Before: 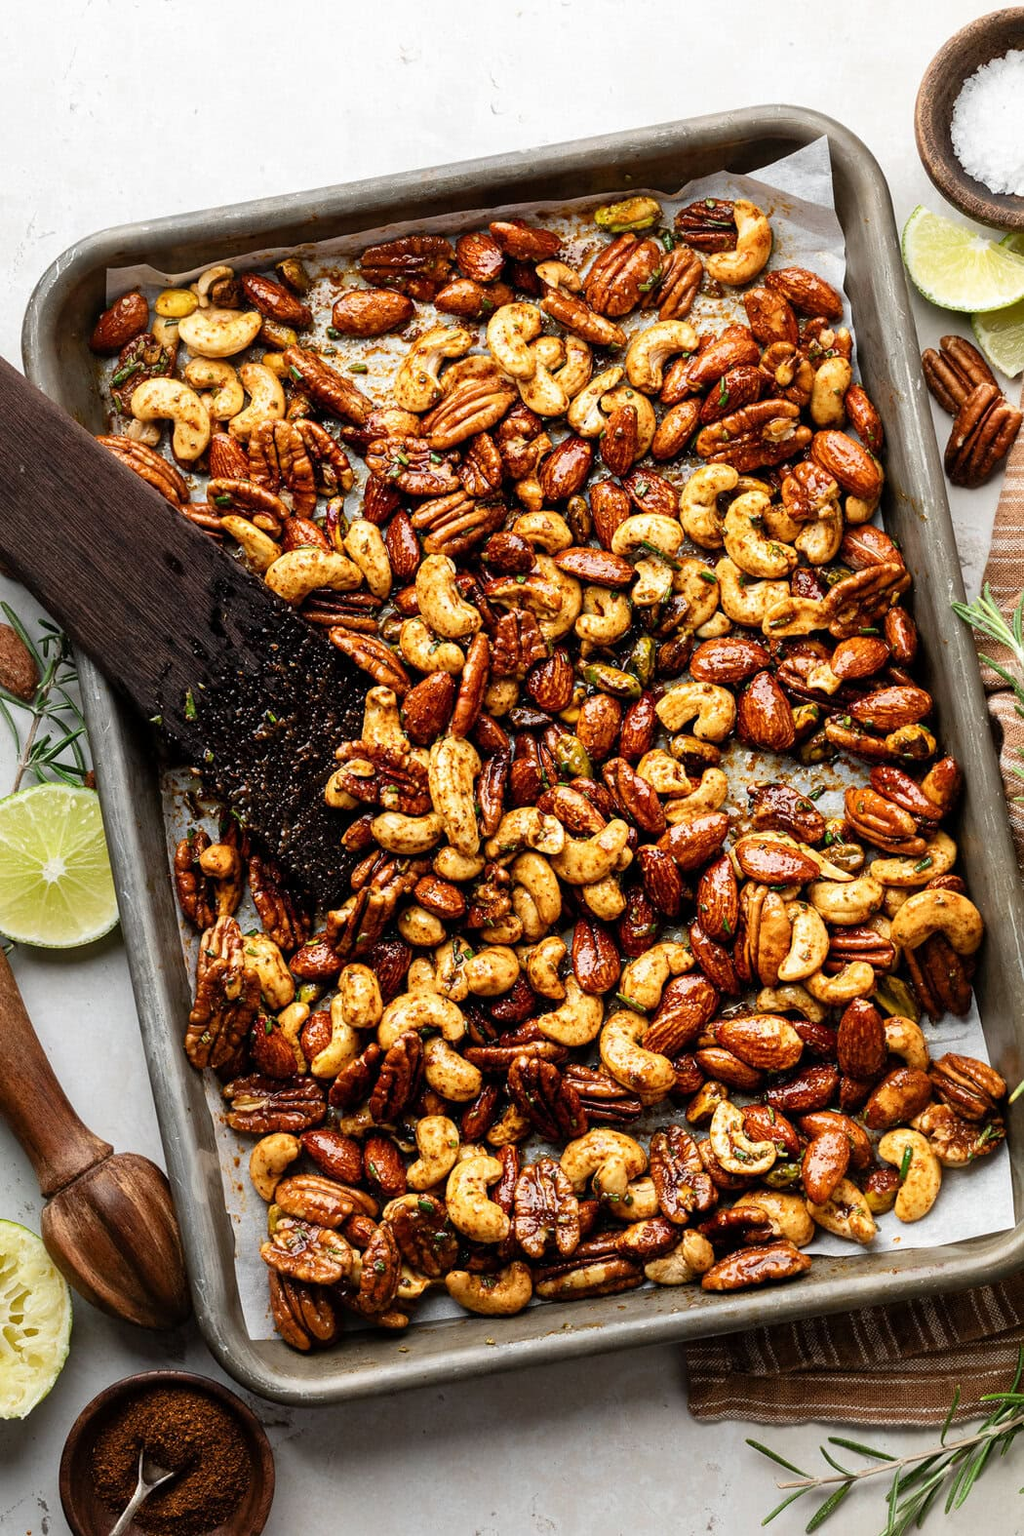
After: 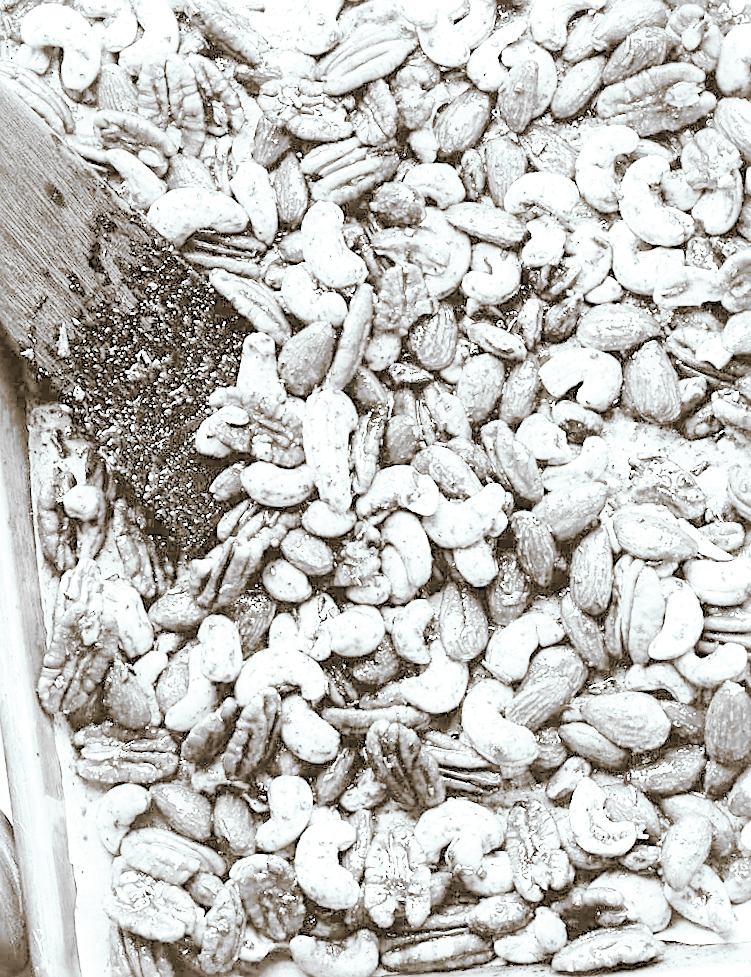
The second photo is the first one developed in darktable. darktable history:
sharpen: on, module defaults
tone equalizer: on, module defaults
contrast brightness saturation: brightness 1
monochrome: a -6.99, b 35.61, size 1.4
split-toning: shadows › hue 37.98°, highlights › hue 185.58°, balance -55.261
crop and rotate: angle -3.37°, left 9.79%, top 20.73%, right 12.42%, bottom 11.82%
exposure: black level correction 0, exposure 1.388 EV, compensate exposure bias true, compensate highlight preservation false
base curve: curves: ch0 [(0, 0) (0.028, 0.03) (0.121, 0.232) (0.46, 0.748) (0.859, 0.968) (1, 1)], preserve colors none
